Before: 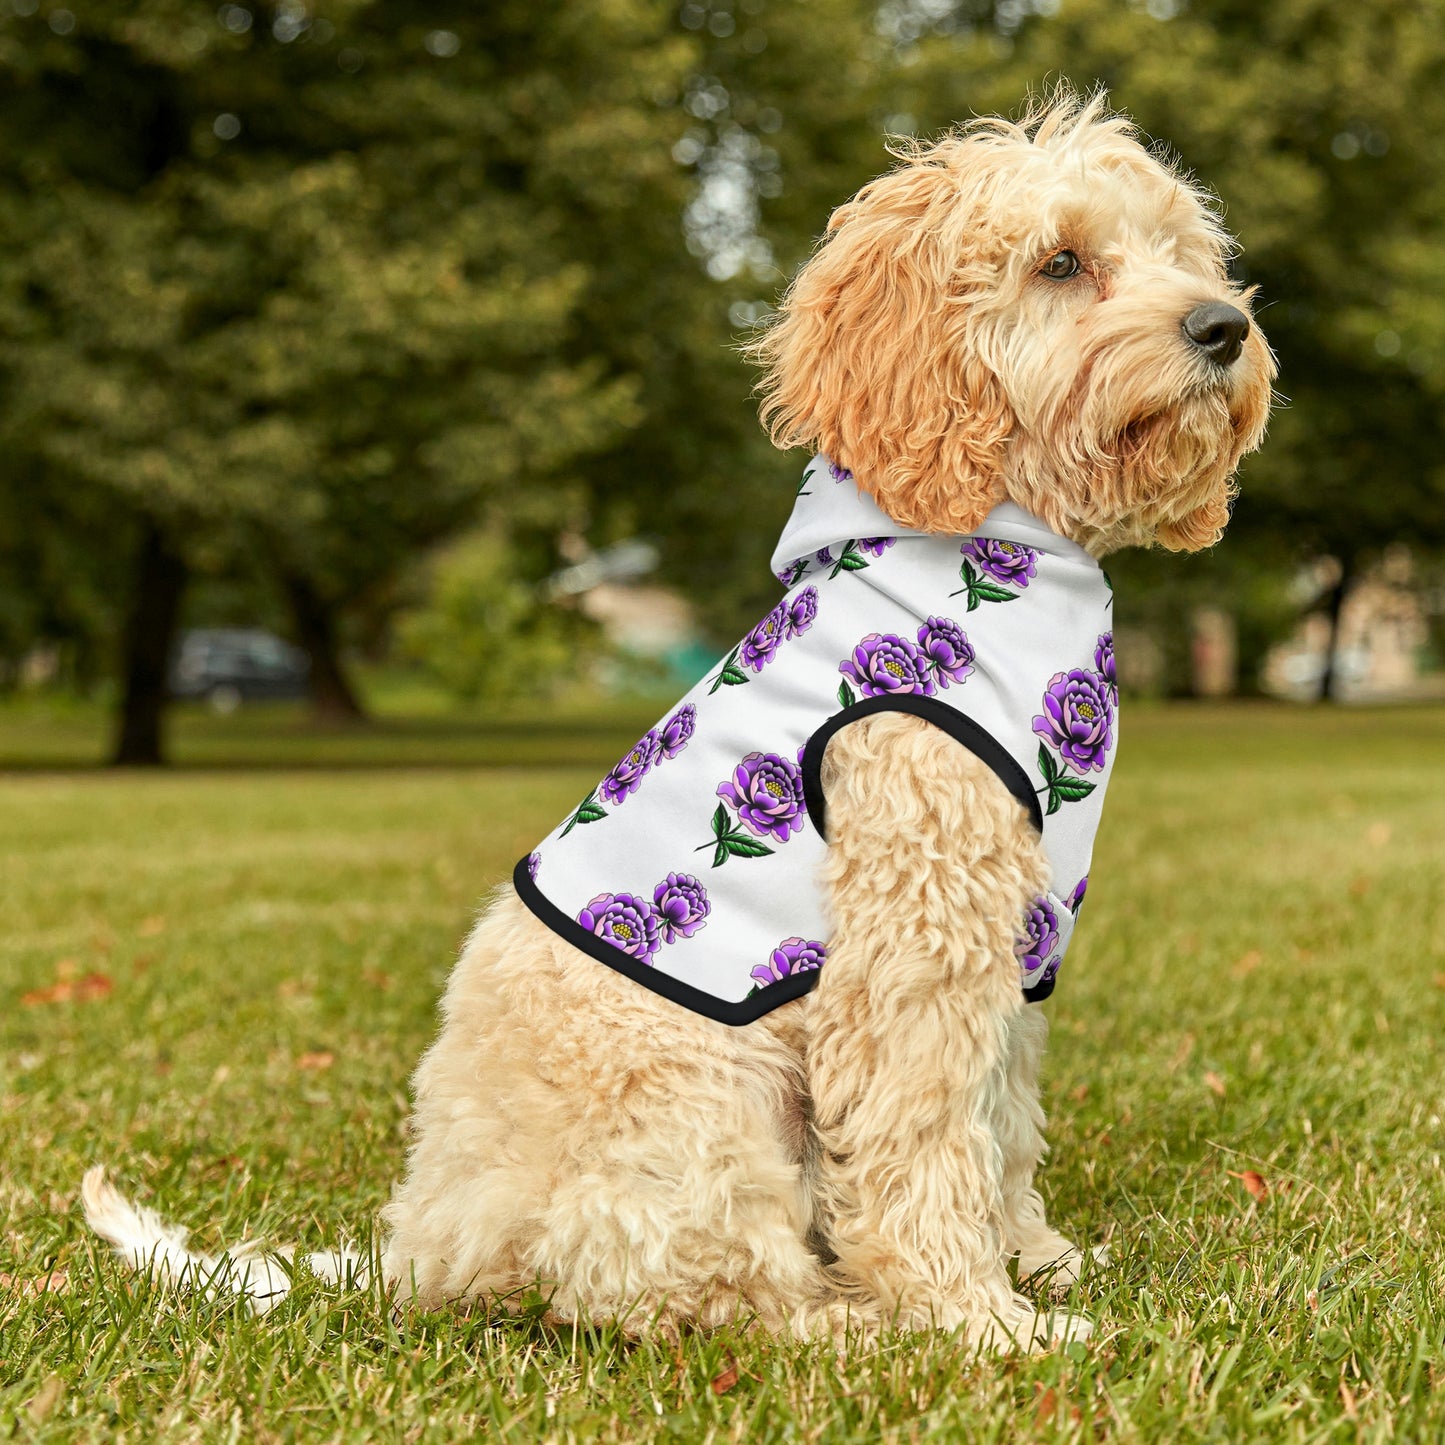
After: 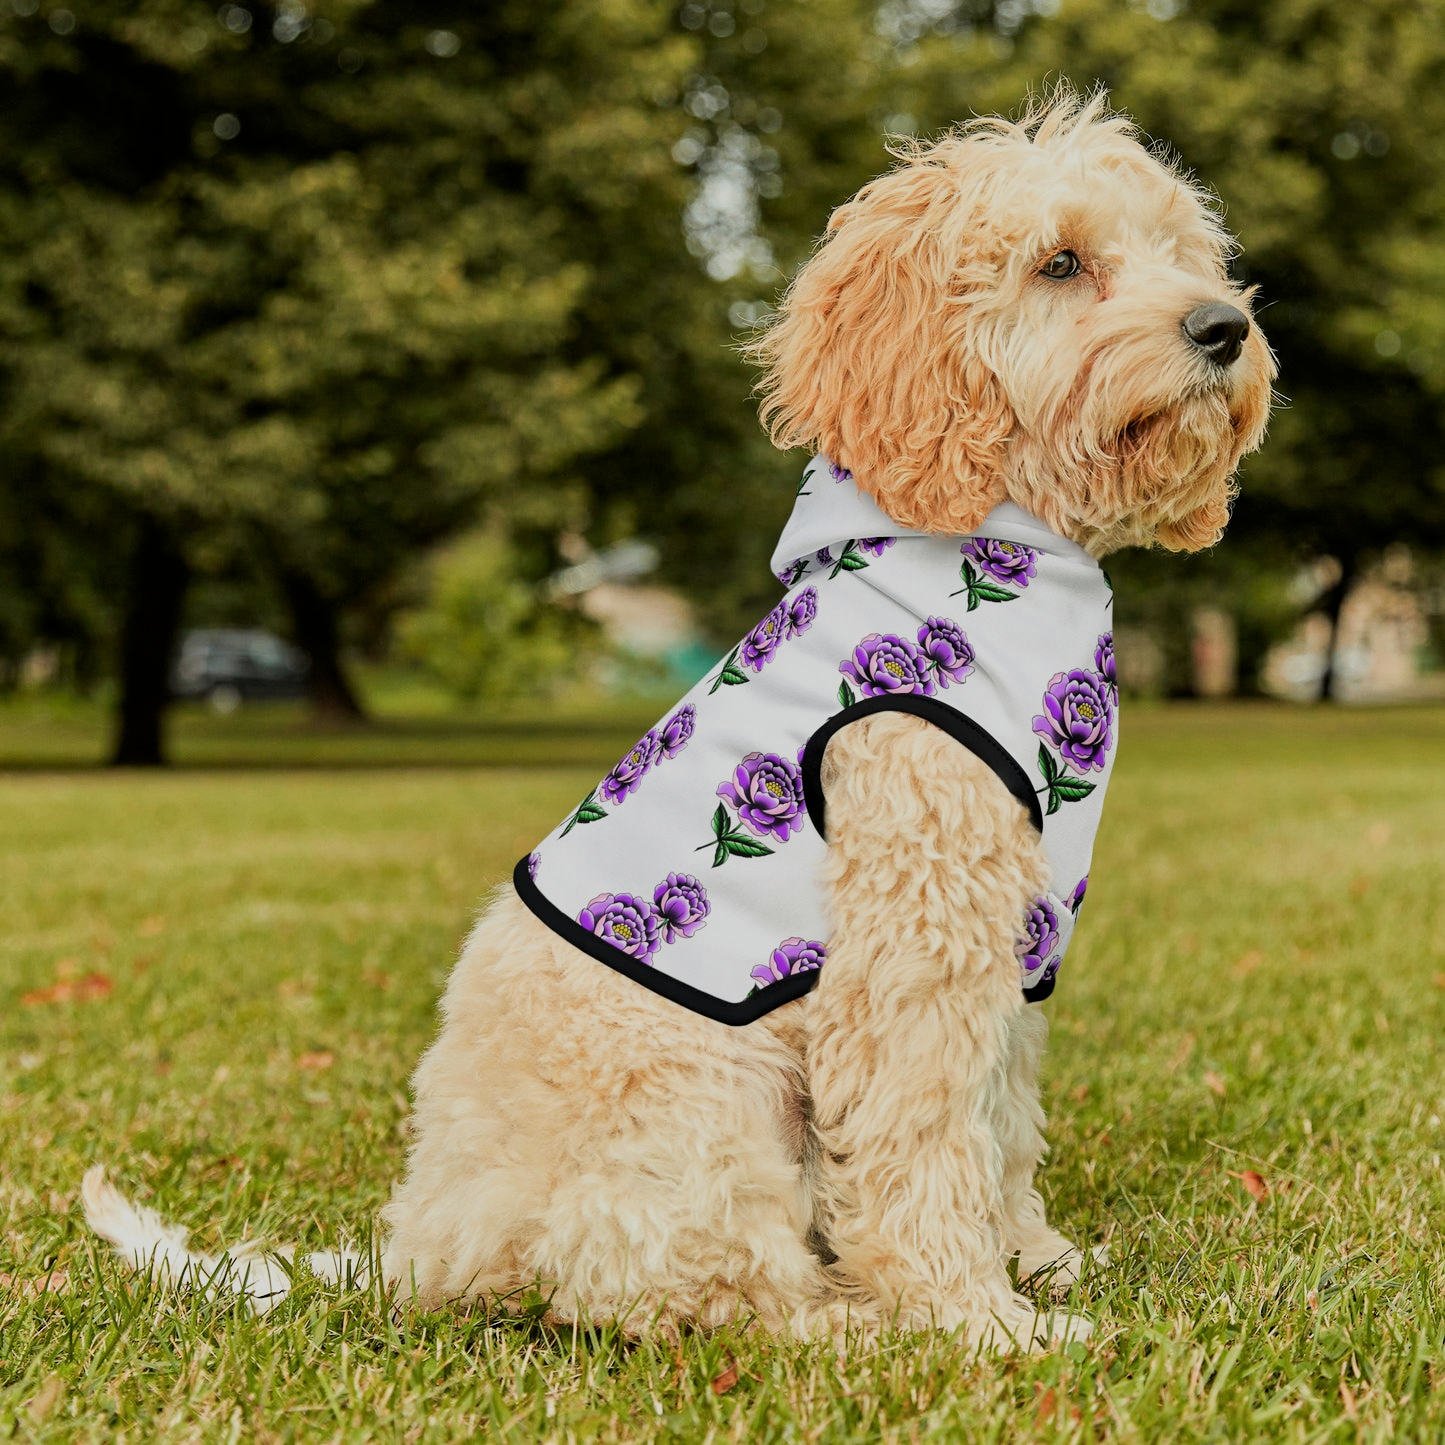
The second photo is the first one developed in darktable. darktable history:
color zones: curves: ch0 [(0, 0.5) (0.143, 0.5) (0.286, 0.5) (0.429, 0.5) (0.571, 0.5) (0.714, 0.476) (0.857, 0.5) (1, 0.5)]; ch2 [(0, 0.5) (0.143, 0.5) (0.286, 0.5) (0.429, 0.5) (0.571, 0.5) (0.714, 0.487) (0.857, 0.5) (1, 0.5)]
filmic rgb: black relative exposure -7.65 EV, white relative exposure 4.56 EV, threshold 5.99 EV, hardness 3.61, contrast 1.051, enable highlight reconstruction true
